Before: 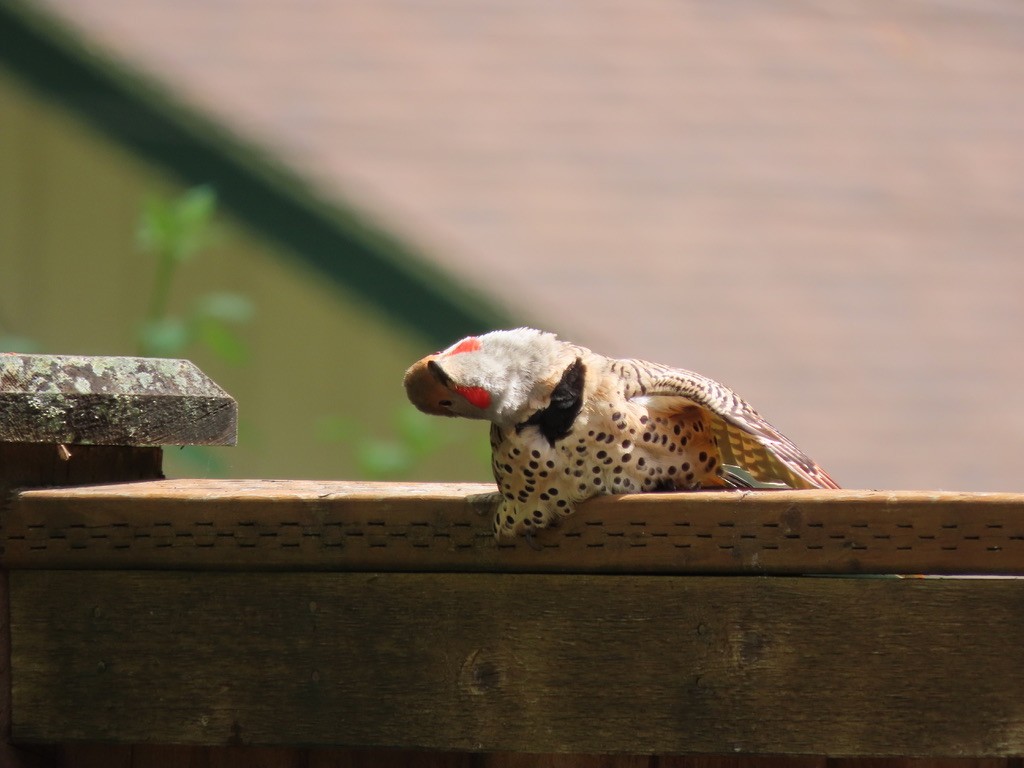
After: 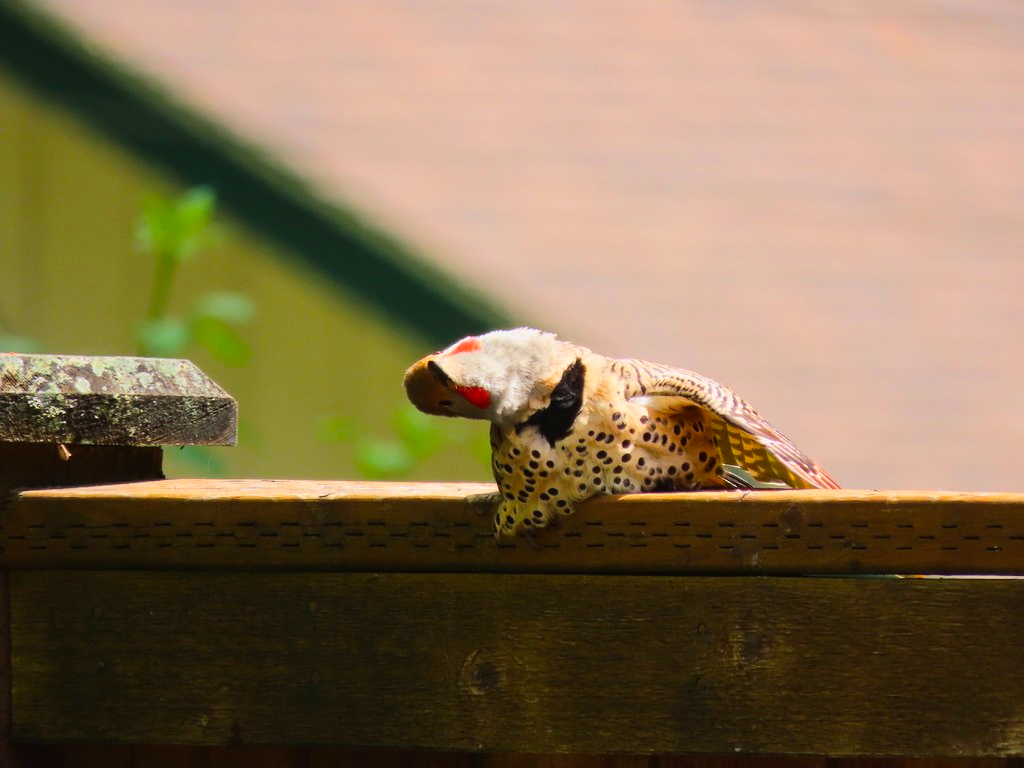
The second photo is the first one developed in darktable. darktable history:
color balance rgb: perceptual saturation grading › global saturation 25.901%, global vibrance 29.401%
tone curve: curves: ch0 [(0, 0.01) (0.097, 0.07) (0.204, 0.173) (0.447, 0.517) (0.539, 0.624) (0.733, 0.791) (0.879, 0.898) (1, 0.98)]; ch1 [(0, 0) (0.393, 0.415) (0.447, 0.448) (0.485, 0.494) (0.523, 0.509) (0.545, 0.544) (0.574, 0.578) (0.648, 0.674) (1, 1)]; ch2 [(0, 0) (0.369, 0.388) (0.449, 0.431) (0.499, 0.5) (0.521, 0.517) (0.53, 0.54) (0.564, 0.569) (0.674, 0.735) (1, 1)]
